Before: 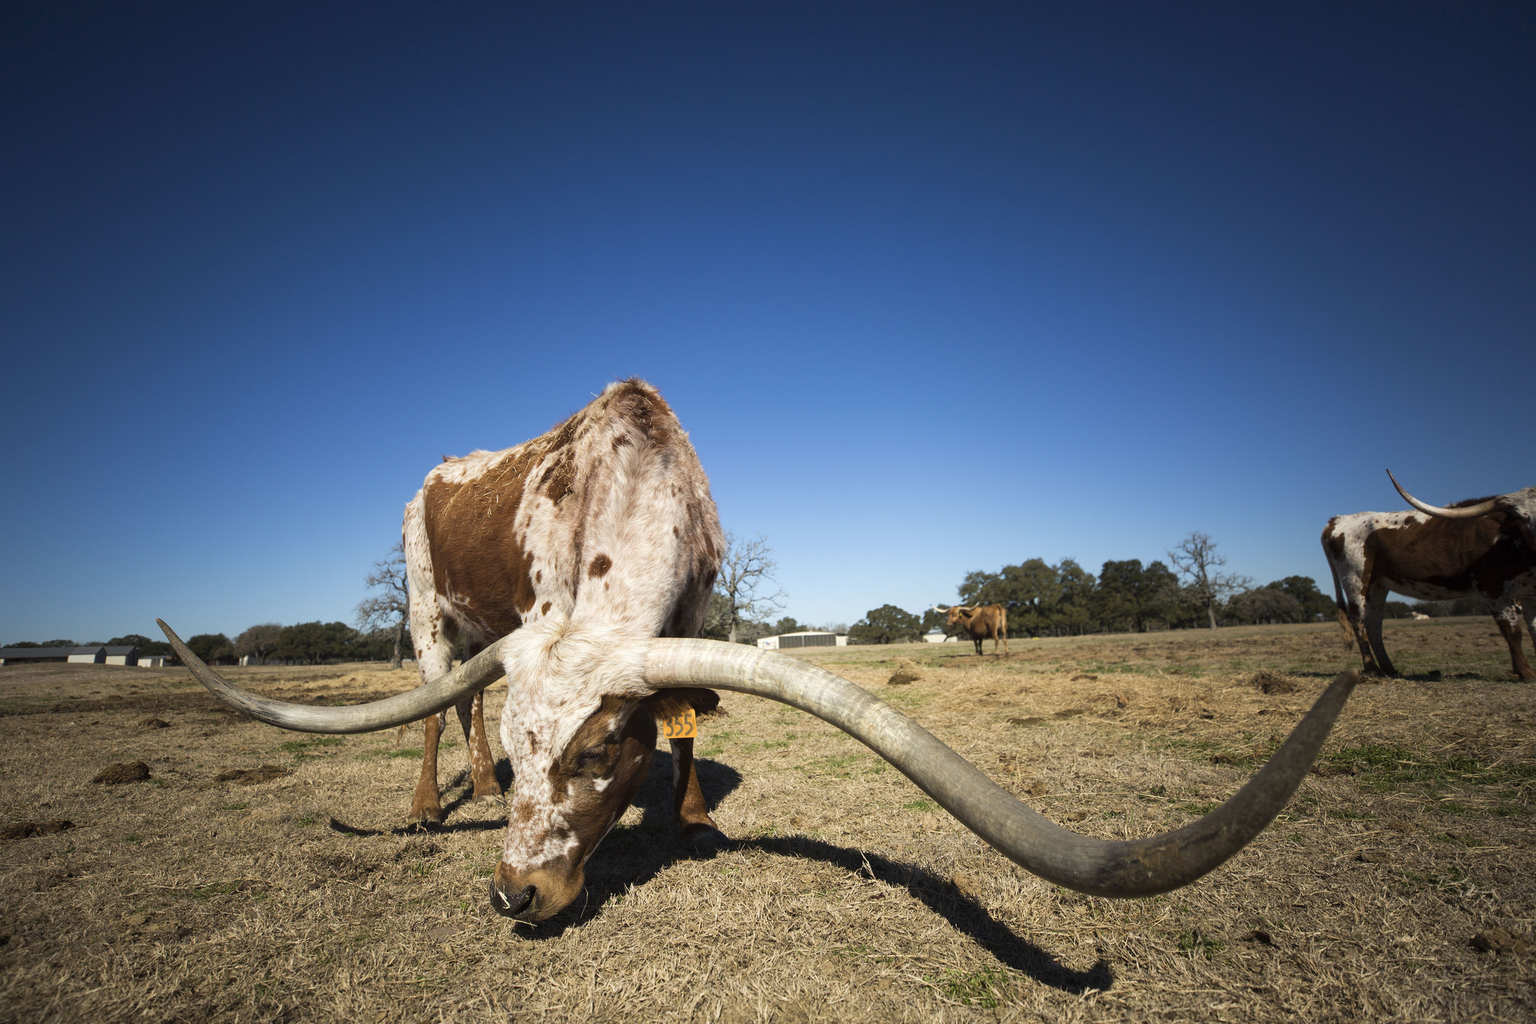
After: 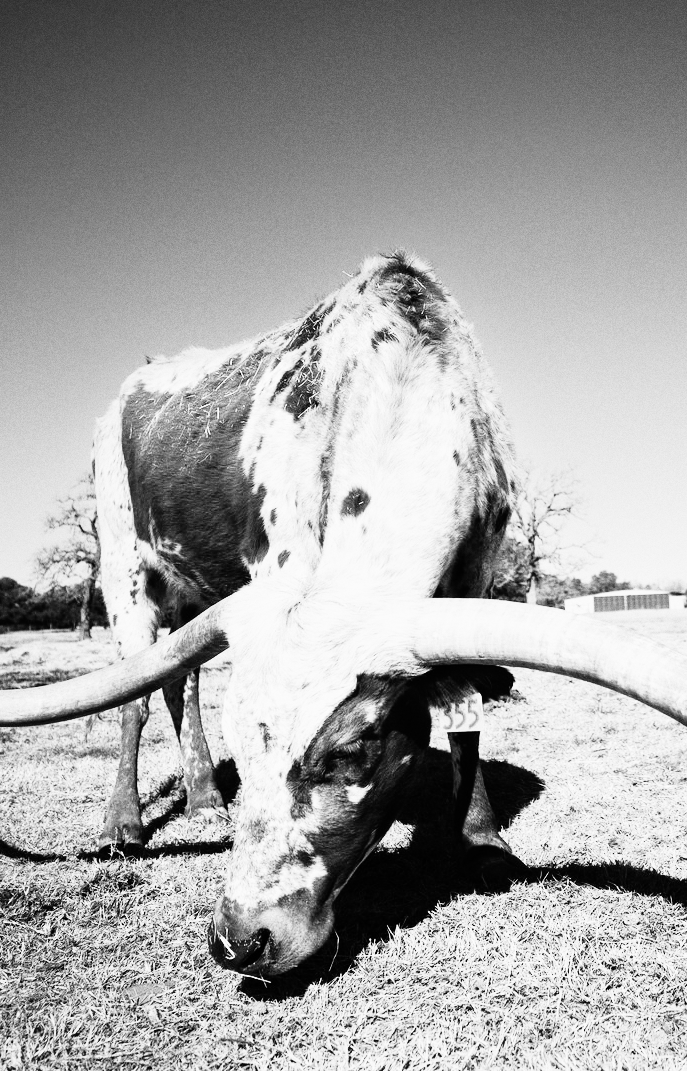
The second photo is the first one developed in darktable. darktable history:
grain: coarseness 0.09 ISO
monochrome: a 32, b 64, size 2.3
crop and rotate: left 21.77%, top 18.528%, right 44.676%, bottom 2.997%
rgb curve: curves: ch0 [(0, 0) (0.21, 0.15) (0.24, 0.21) (0.5, 0.75) (0.75, 0.96) (0.89, 0.99) (1, 1)]; ch1 [(0, 0.02) (0.21, 0.13) (0.25, 0.2) (0.5, 0.67) (0.75, 0.9) (0.89, 0.97) (1, 1)]; ch2 [(0, 0.02) (0.21, 0.13) (0.25, 0.2) (0.5, 0.67) (0.75, 0.9) (0.89, 0.97) (1, 1)], compensate middle gray true
